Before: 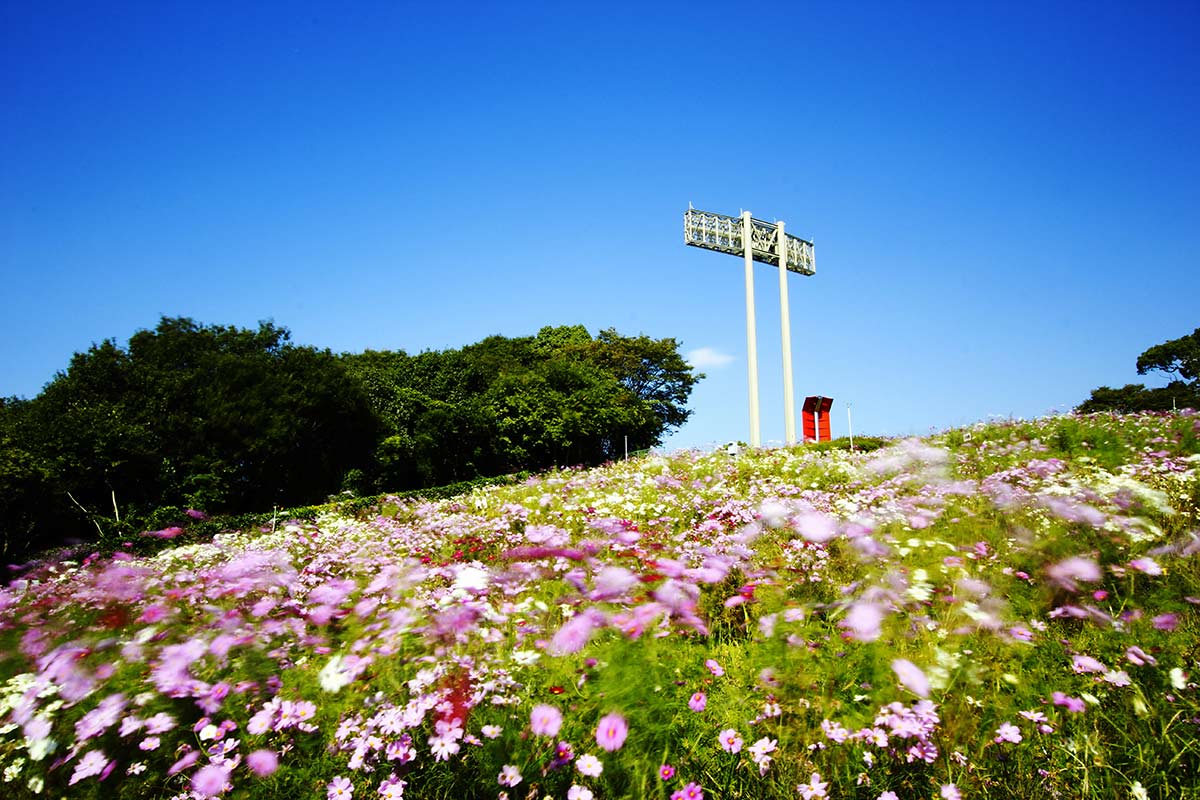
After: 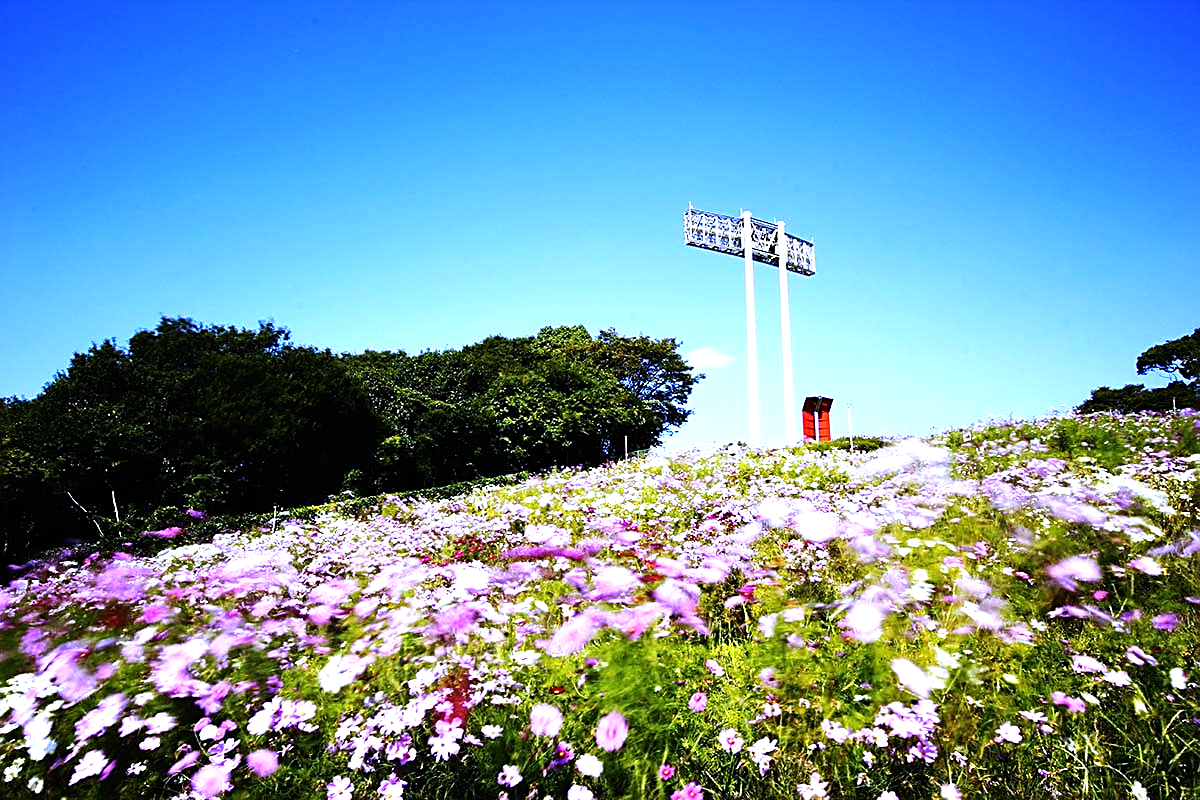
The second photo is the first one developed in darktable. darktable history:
white balance: red 0.98, blue 1.61
base curve: curves: ch0 [(0, 0) (0.989, 0.992)], preserve colors none
sharpen: on, module defaults
tone equalizer: -8 EV -0.75 EV, -7 EV -0.7 EV, -6 EV -0.6 EV, -5 EV -0.4 EV, -3 EV 0.4 EV, -2 EV 0.6 EV, -1 EV 0.7 EV, +0 EV 0.75 EV, edges refinement/feathering 500, mask exposure compensation -1.57 EV, preserve details no
